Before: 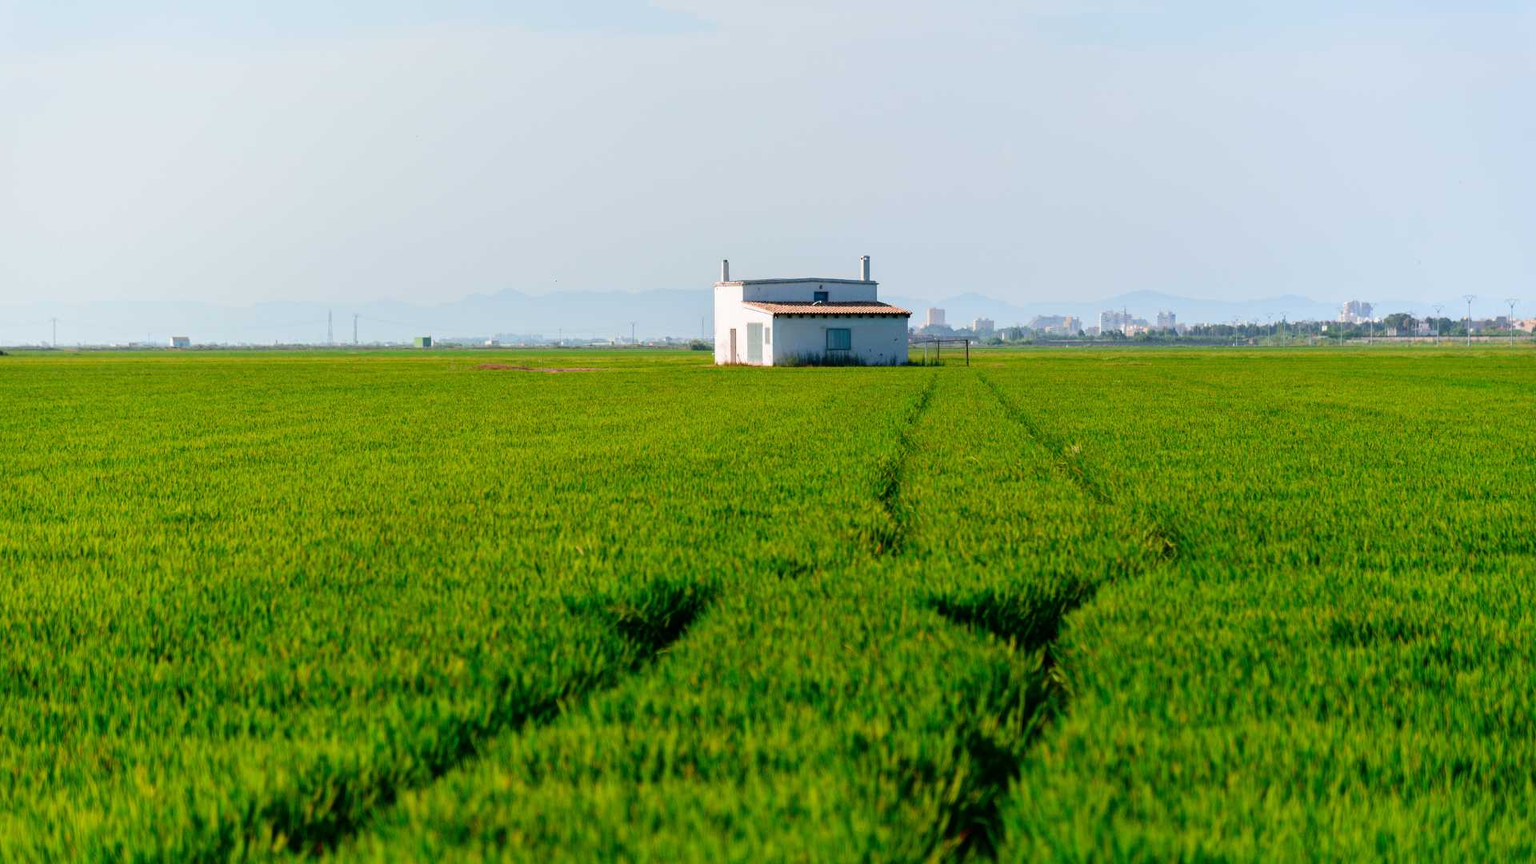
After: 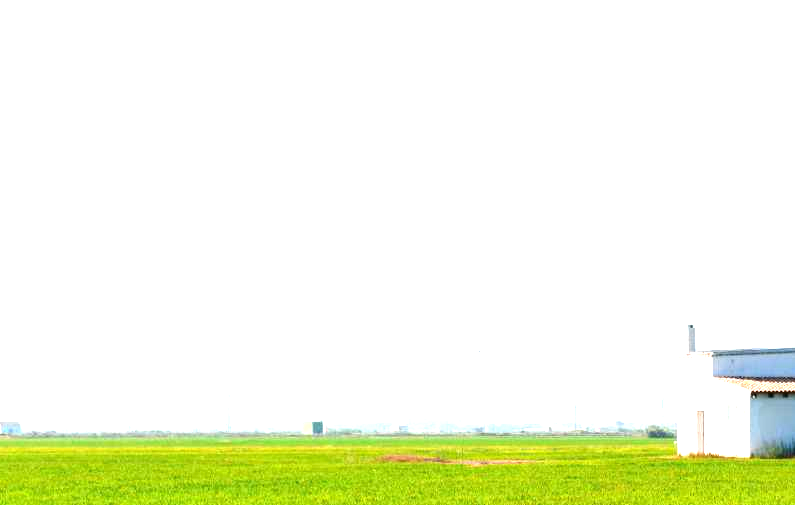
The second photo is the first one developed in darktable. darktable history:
exposure: black level correction 0, exposure 1.351 EV, compensate highlight preservation false
crop and rotate: left 11.277%, top 0.091%, right 47.265%, bottom 53.062%
